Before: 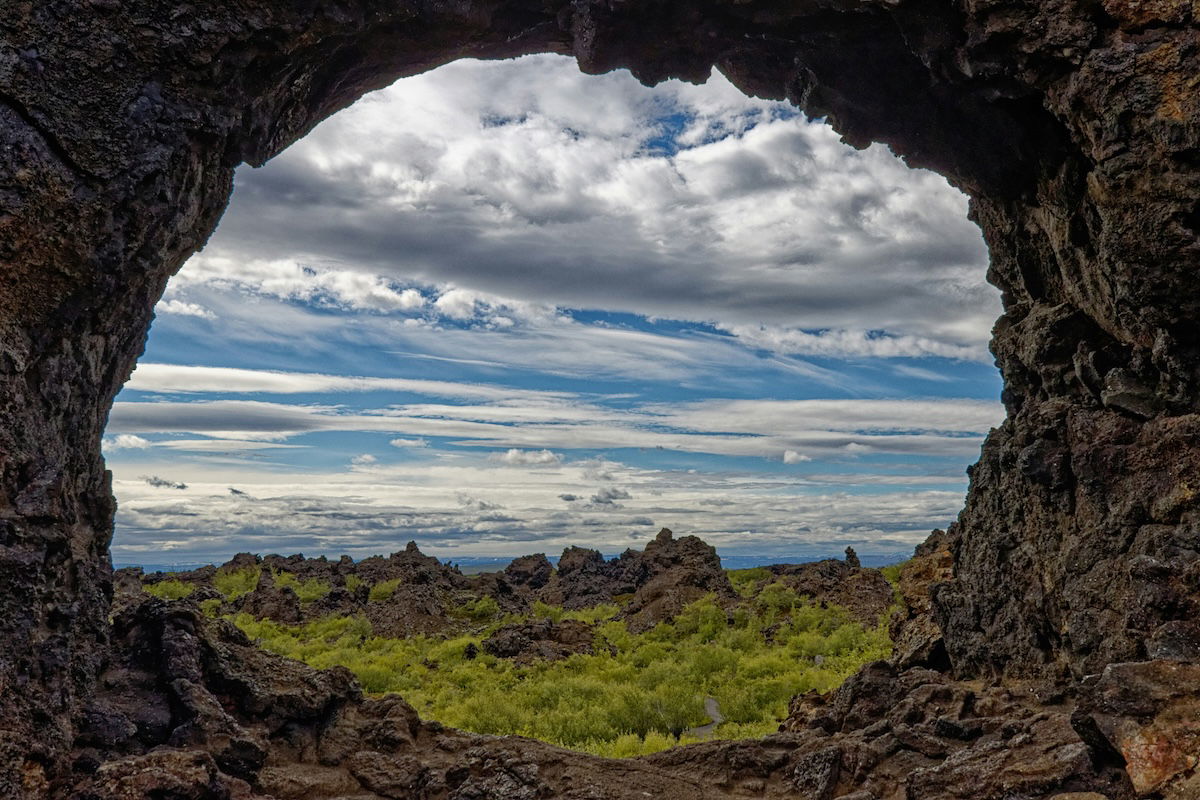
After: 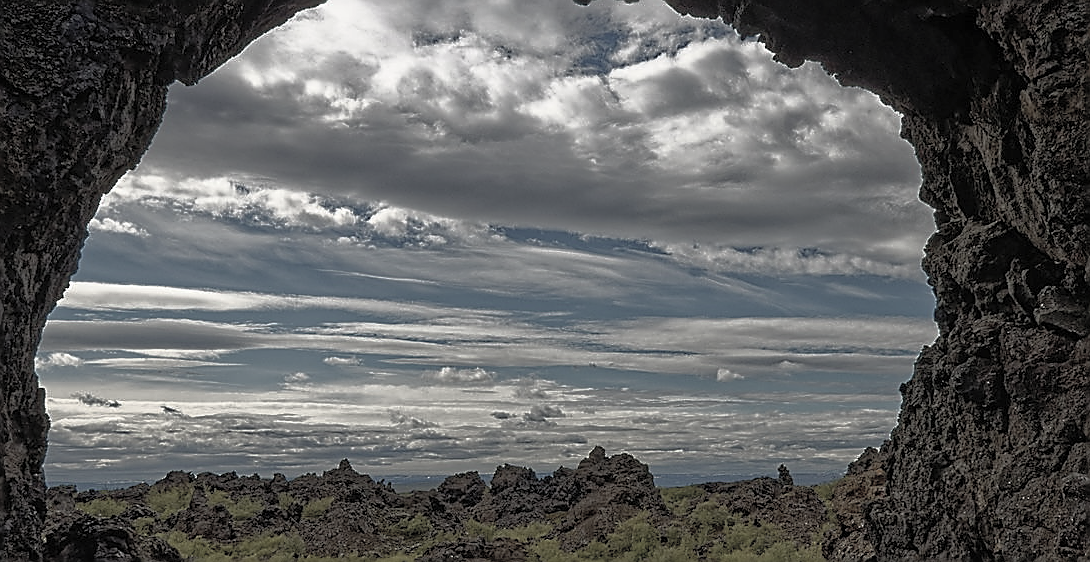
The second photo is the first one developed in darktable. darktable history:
white balance: red 1.009, blue 0.985
crop: left 5.596%, top 10.314%, right 3.534%, bottom 19.395%
contrast brightness saturation: brightness 0.18, saturation -0.5
base curve: curves: ch0 [(0, 0) (0.564, 0.291) (0.802, 0.731) (1, 1)]
sharpen: radius 1.4, amount 1.25, threshold 0.7
